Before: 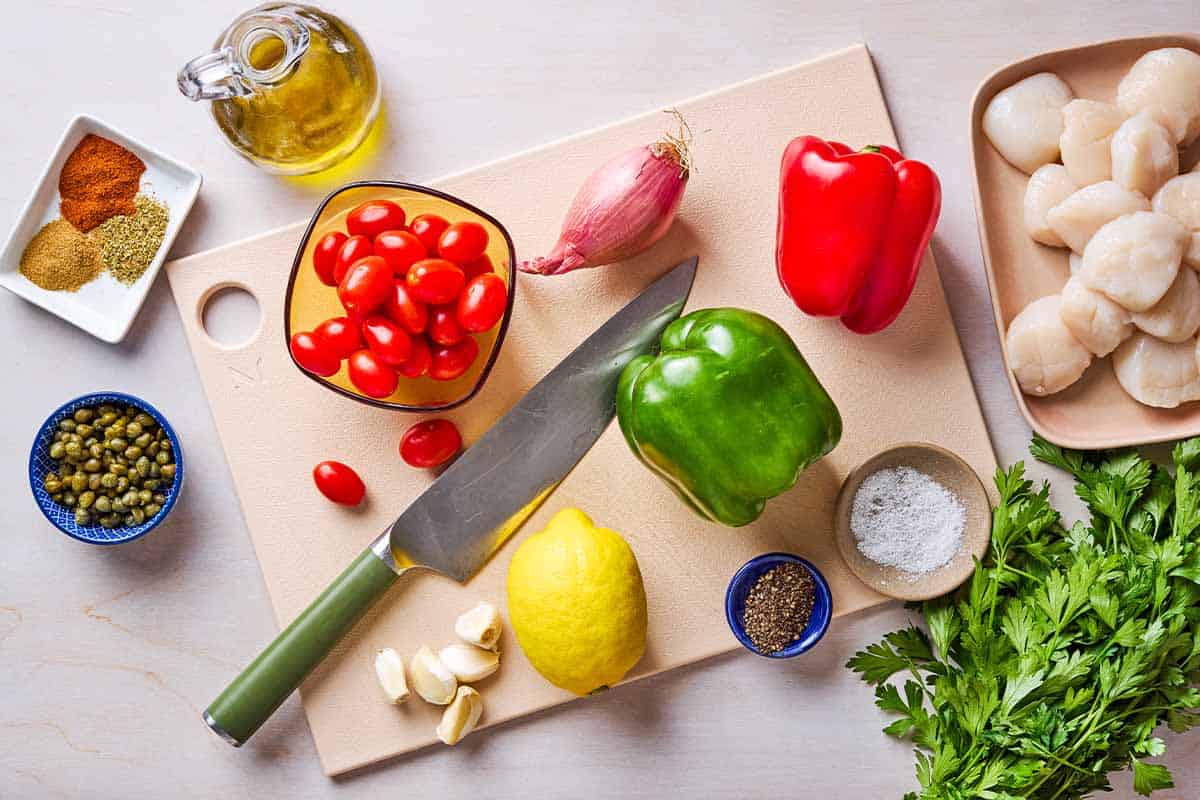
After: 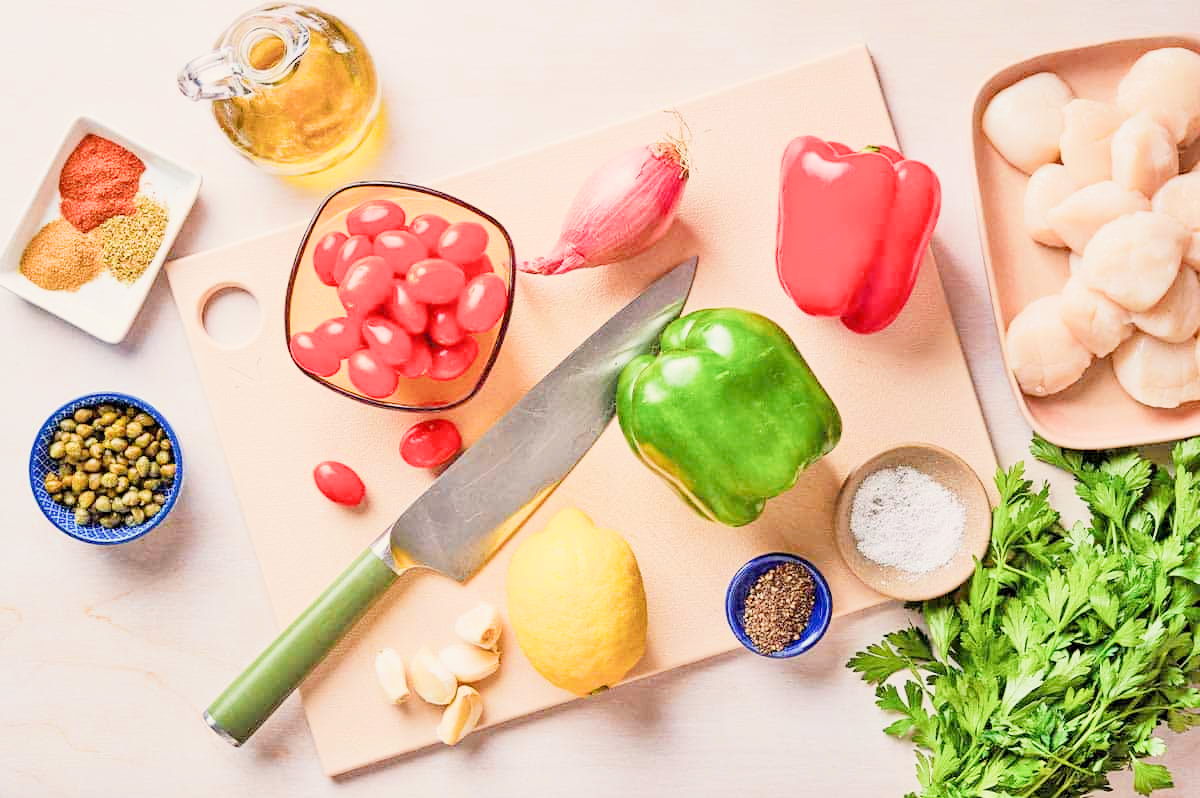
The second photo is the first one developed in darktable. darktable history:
exposure: black level correction 0, exposure 1.741 EV, compensate exposure bias true, compensate highlight preservation false
white balance: red 1.045, blue 0.932
filmic rgb: black relative exposure -7.15 EV, white relative exposure 5.36 EV, hardness 3.02
crop: top 0.05%, bottom 0.098%
